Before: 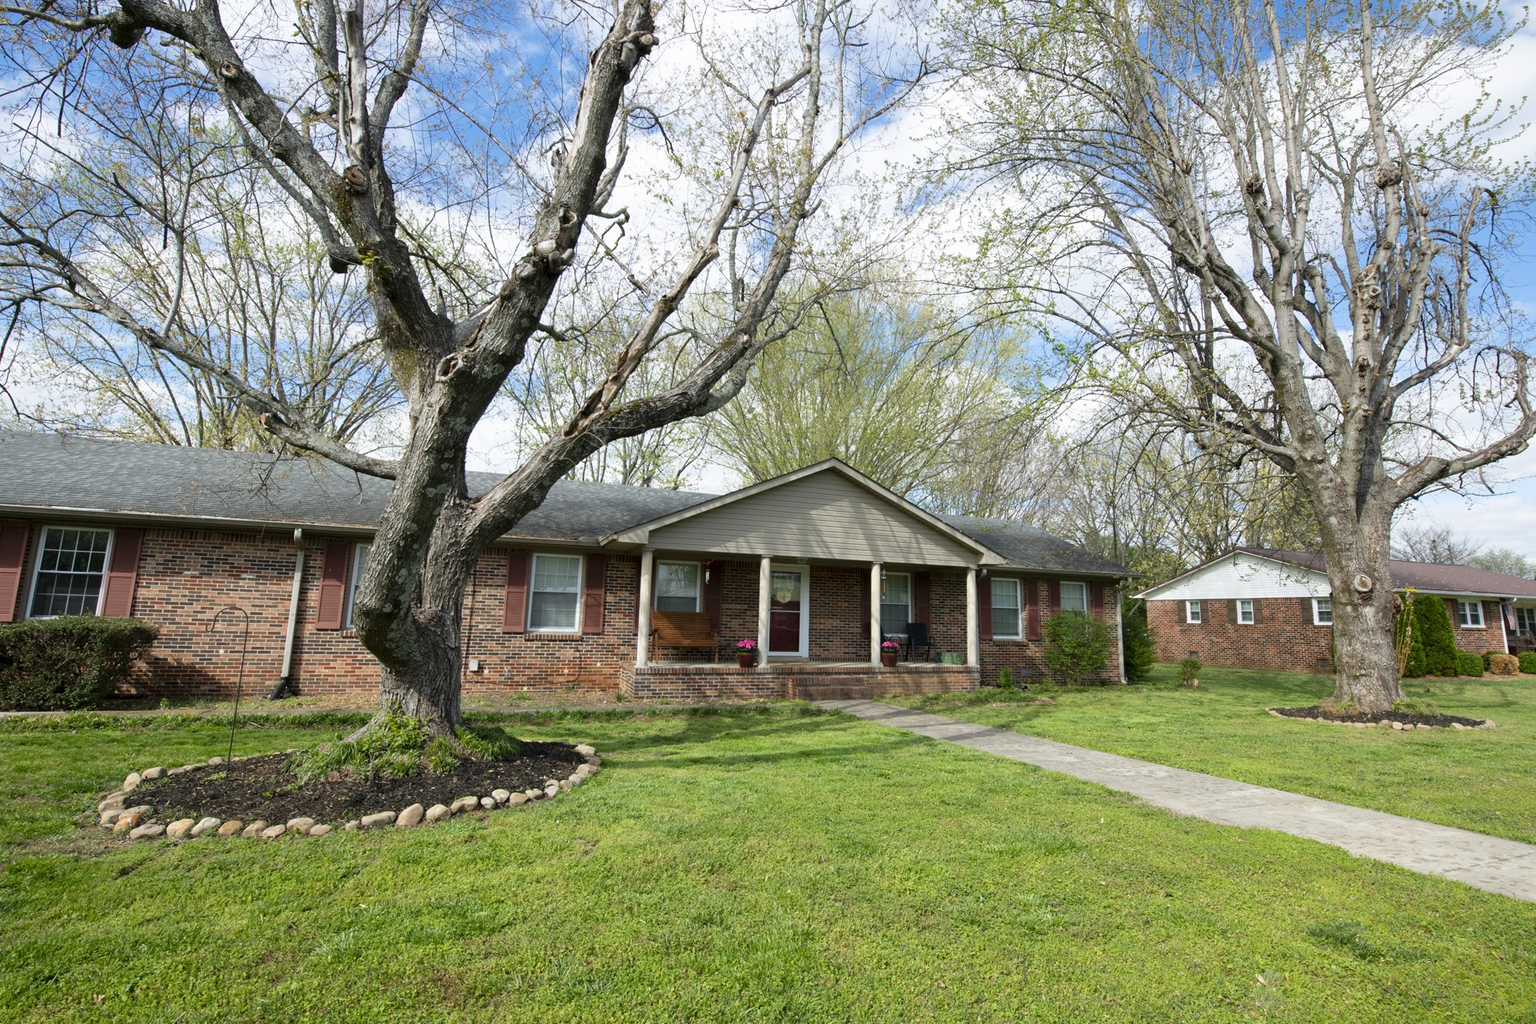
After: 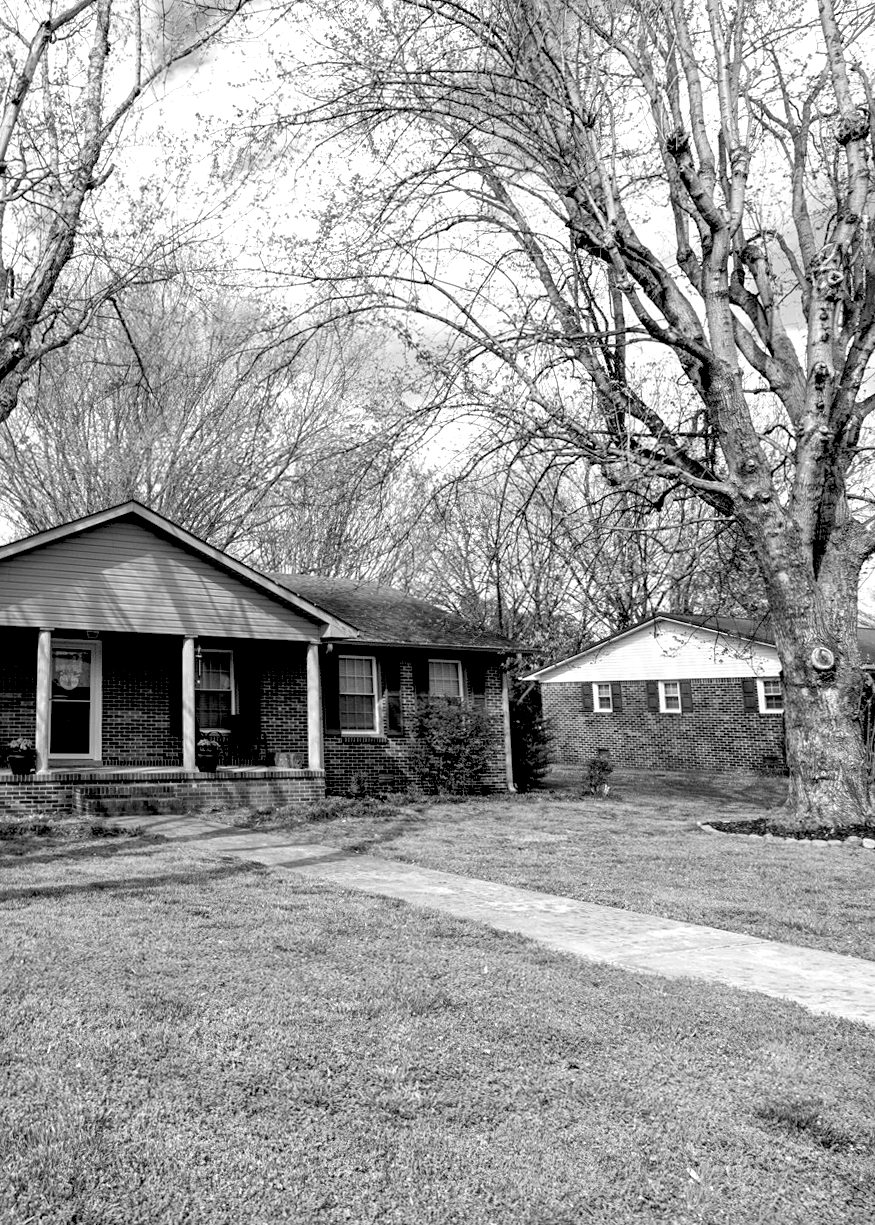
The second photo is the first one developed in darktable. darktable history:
crop: left 47.628%, top 6.643%, right 7.874%
exposure: black level correction 0.04, exposure 0.5 EV, compensate highlight preservation false
monochrome: a 73.58, b 64.21
local contrast: on, module defaults
sharpen: amount 0.2
rotate and perspective: rotation -0.45°, automatic cropping original format, crop left 0.008, crop right 0.992, crop top 0.012, crop bottom 0.988
